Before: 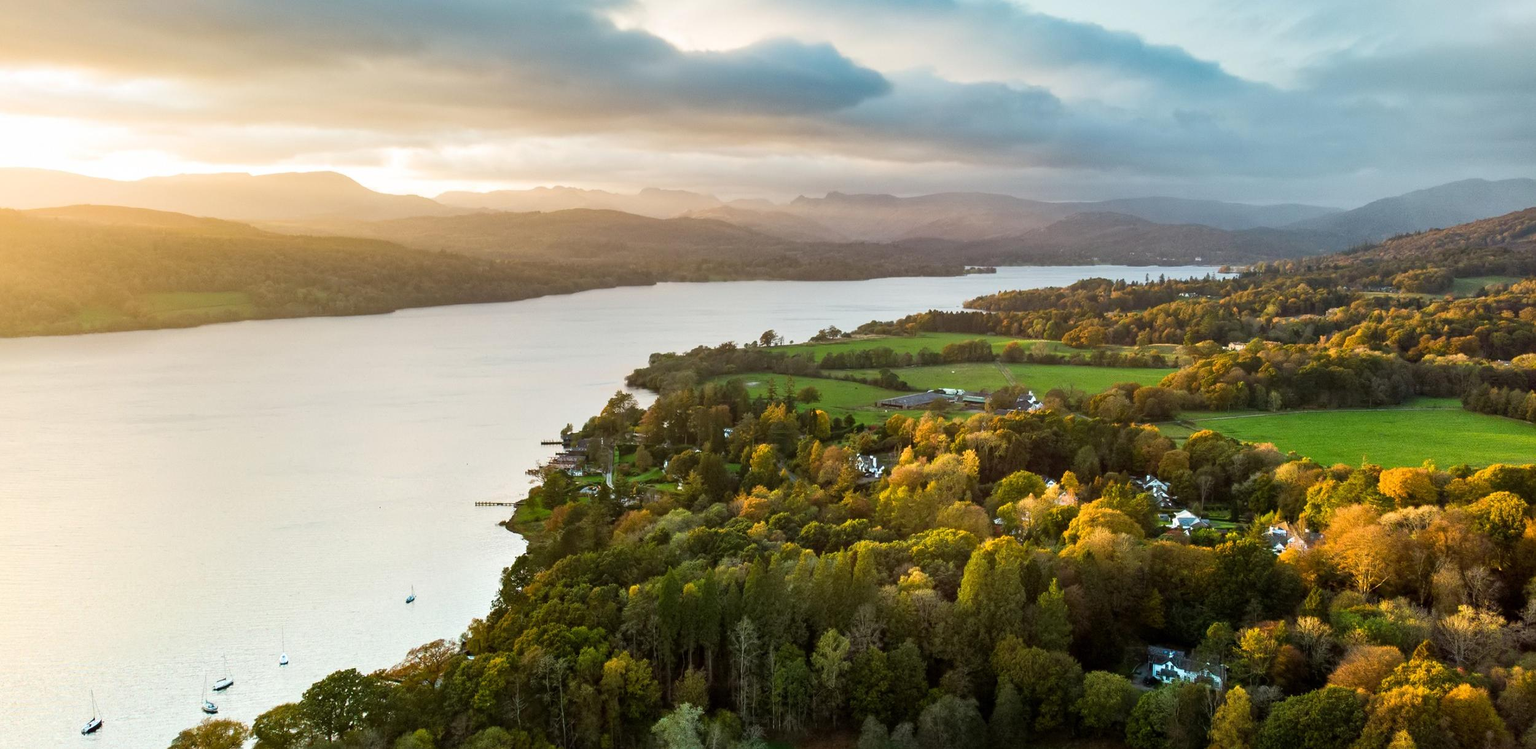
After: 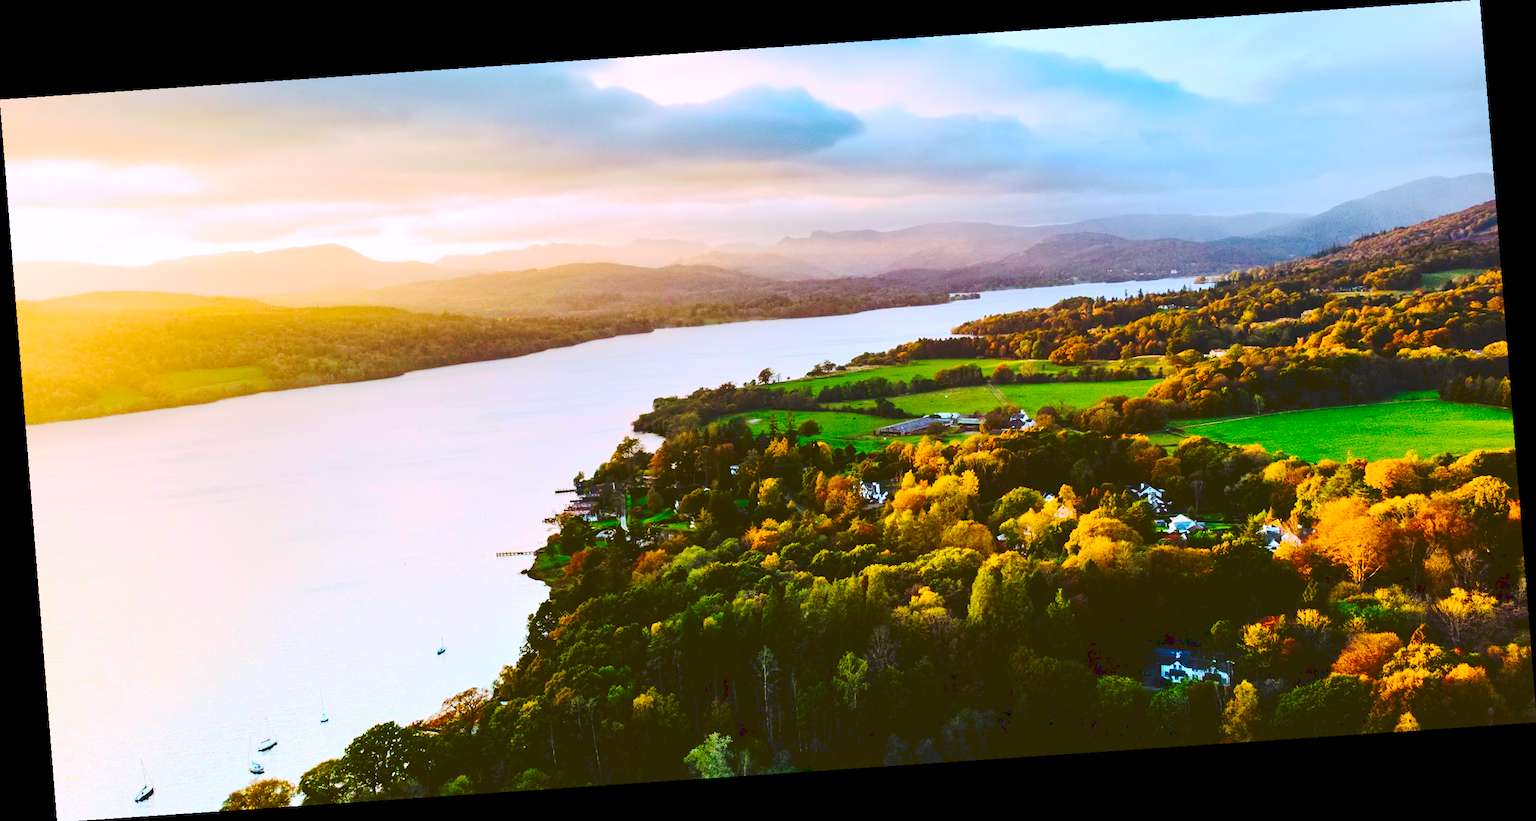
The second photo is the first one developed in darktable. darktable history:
white balance: red 1.004, blue 1.096
rotate and perspective: rotation -4.2°, shear 0.006, automatic cropping off
tone curve: curves: ch0 [(0, 0) (0.003, 0.14) (0.011, 0.141) (0.025, 0.141) (0.044, 0.142) (0.069, 0.146) (0.1, 0.151) (0.136, 0.16) (0.177, 0.182) (0.224, 0.214) (0.277, 0.272) (0.335, 0.35) (0.399, 0.453) (0.468, 0.548) (0.543, 0.634) (0.623, 0.715) (0.709, 0.778) (0.801, 0.848) (0.898, 0.902) (1, 1)], preserve colors none
contrast brightness saturation: contrast 0.26, brightness 0.02, saturation 0.87
tone equalizer: on, module defaults
